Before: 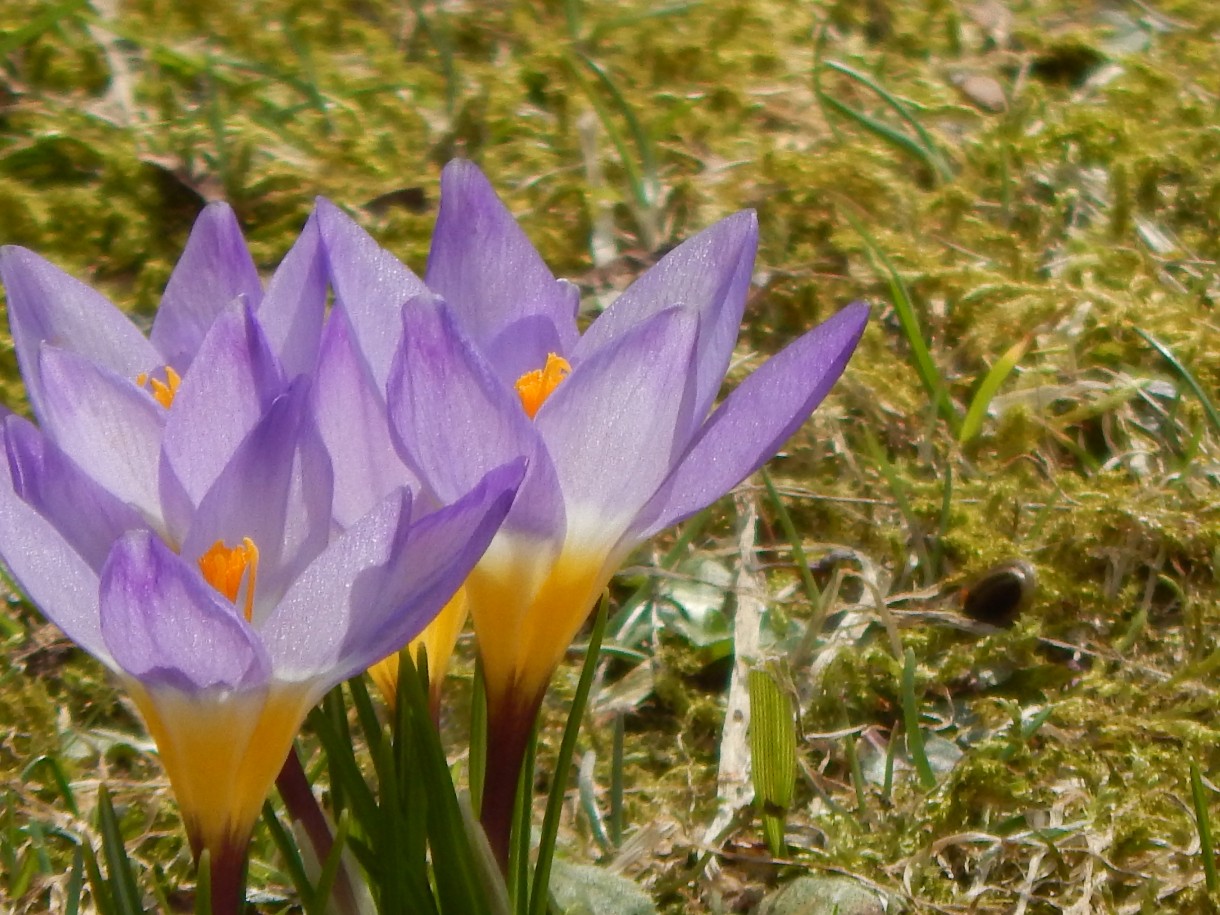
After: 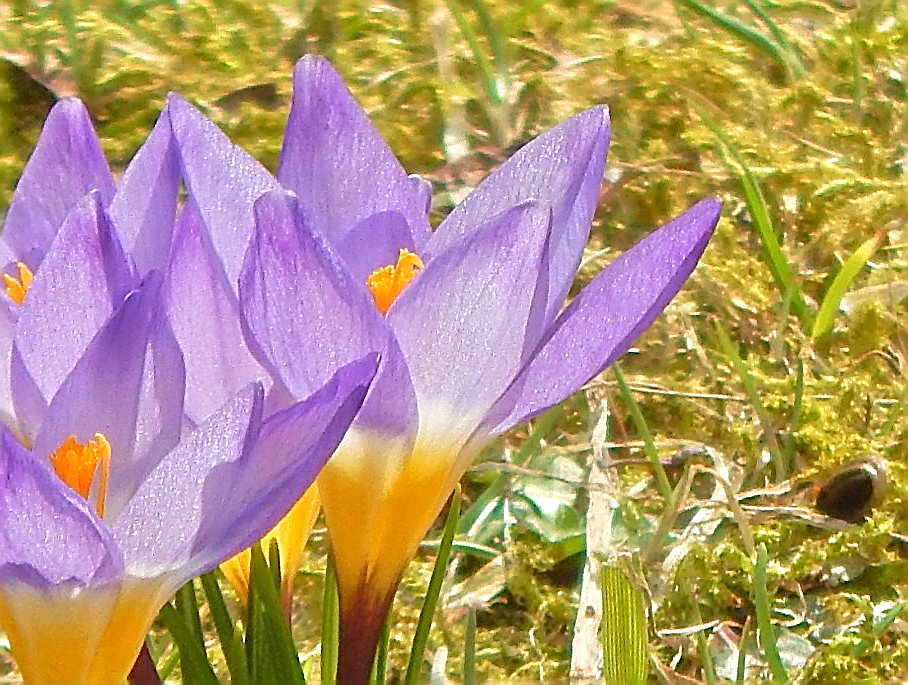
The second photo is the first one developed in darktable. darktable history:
tone equalizer: -8 EV 1.97 EV, -7 EV 2 EV, -6 EV 1.98 EV, -5 EV 1.98 EV, -4 EV 1.99 EV, -3 EV 1.47 EV, -2 EV 0.992 EV, -1 EV 0.485 EV, mask exposure compensation -0.484 EV
crop and rotate: left 12.182%, top 11.402%, right 13.325%, bottom 13.651%
velvia: on, module defaults
sharpen: amount 1.991
exposure: exposure -0.238 EV, compensate highlight preservation false
